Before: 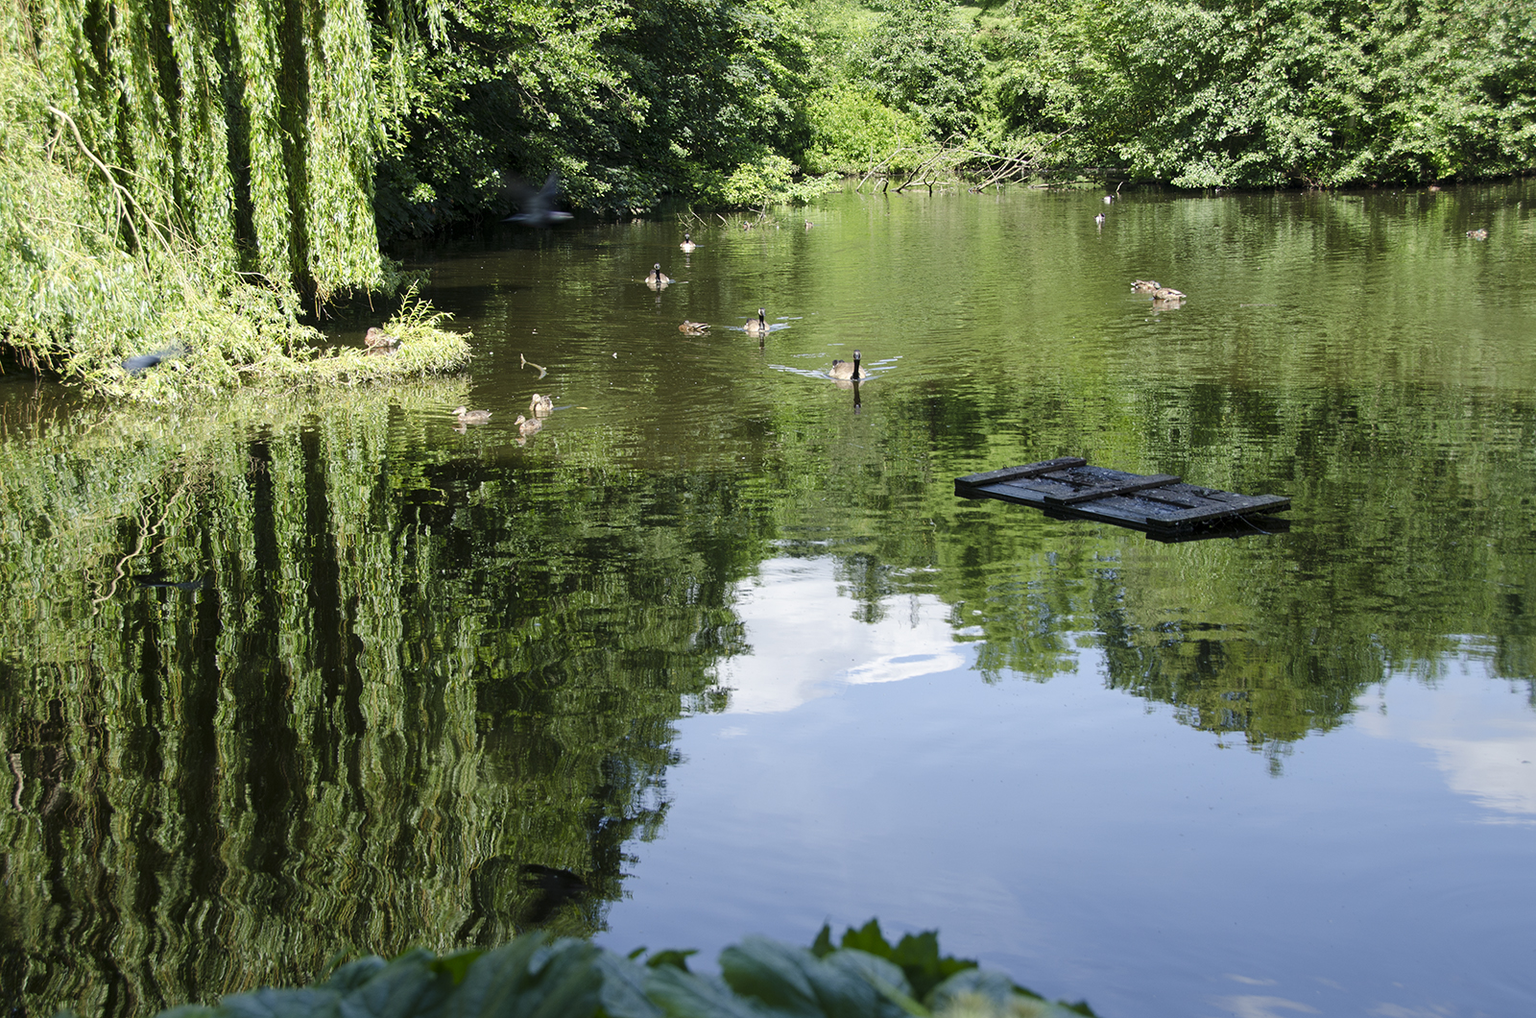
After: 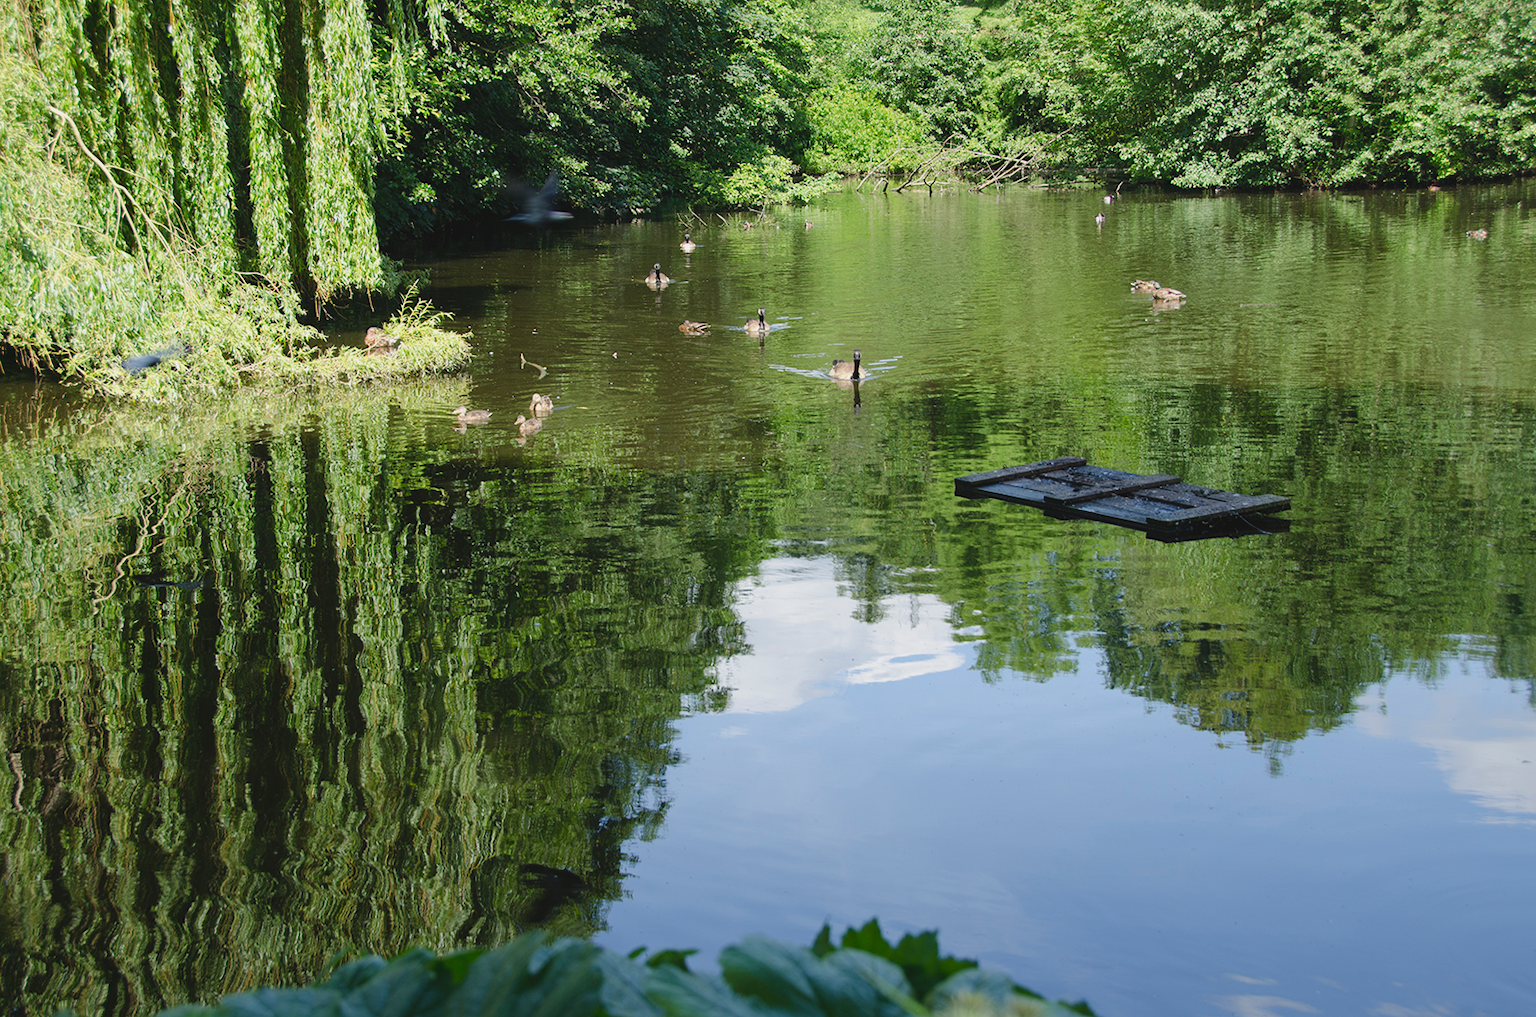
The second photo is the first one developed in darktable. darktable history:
contrast brightness saturation: contrast -0.124
